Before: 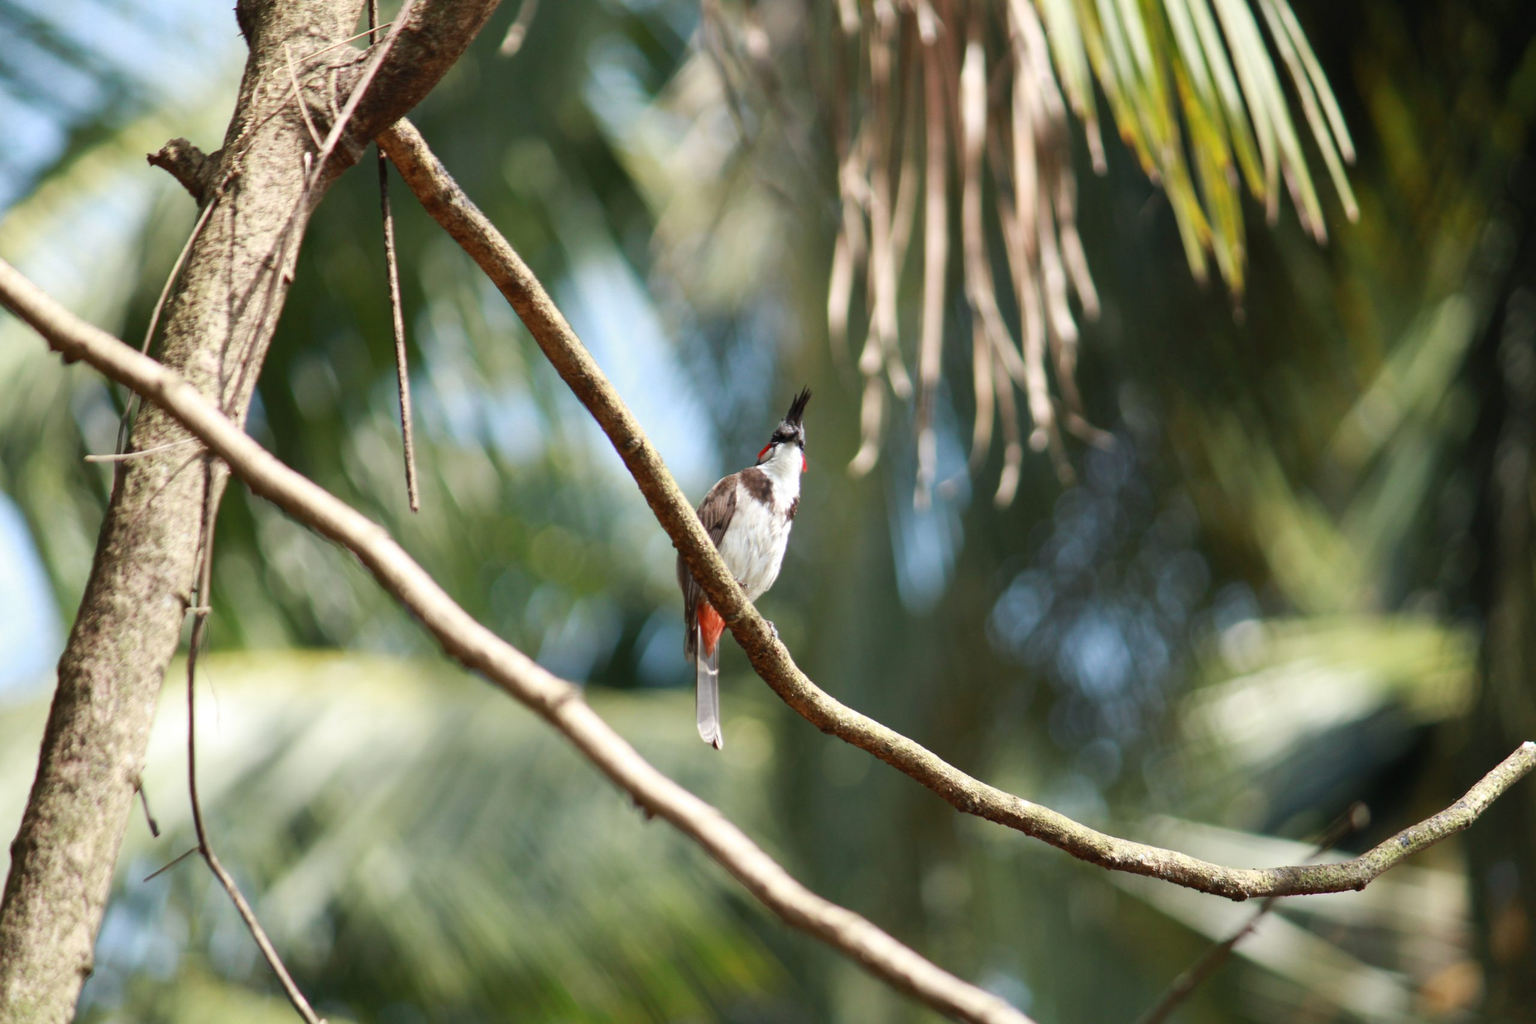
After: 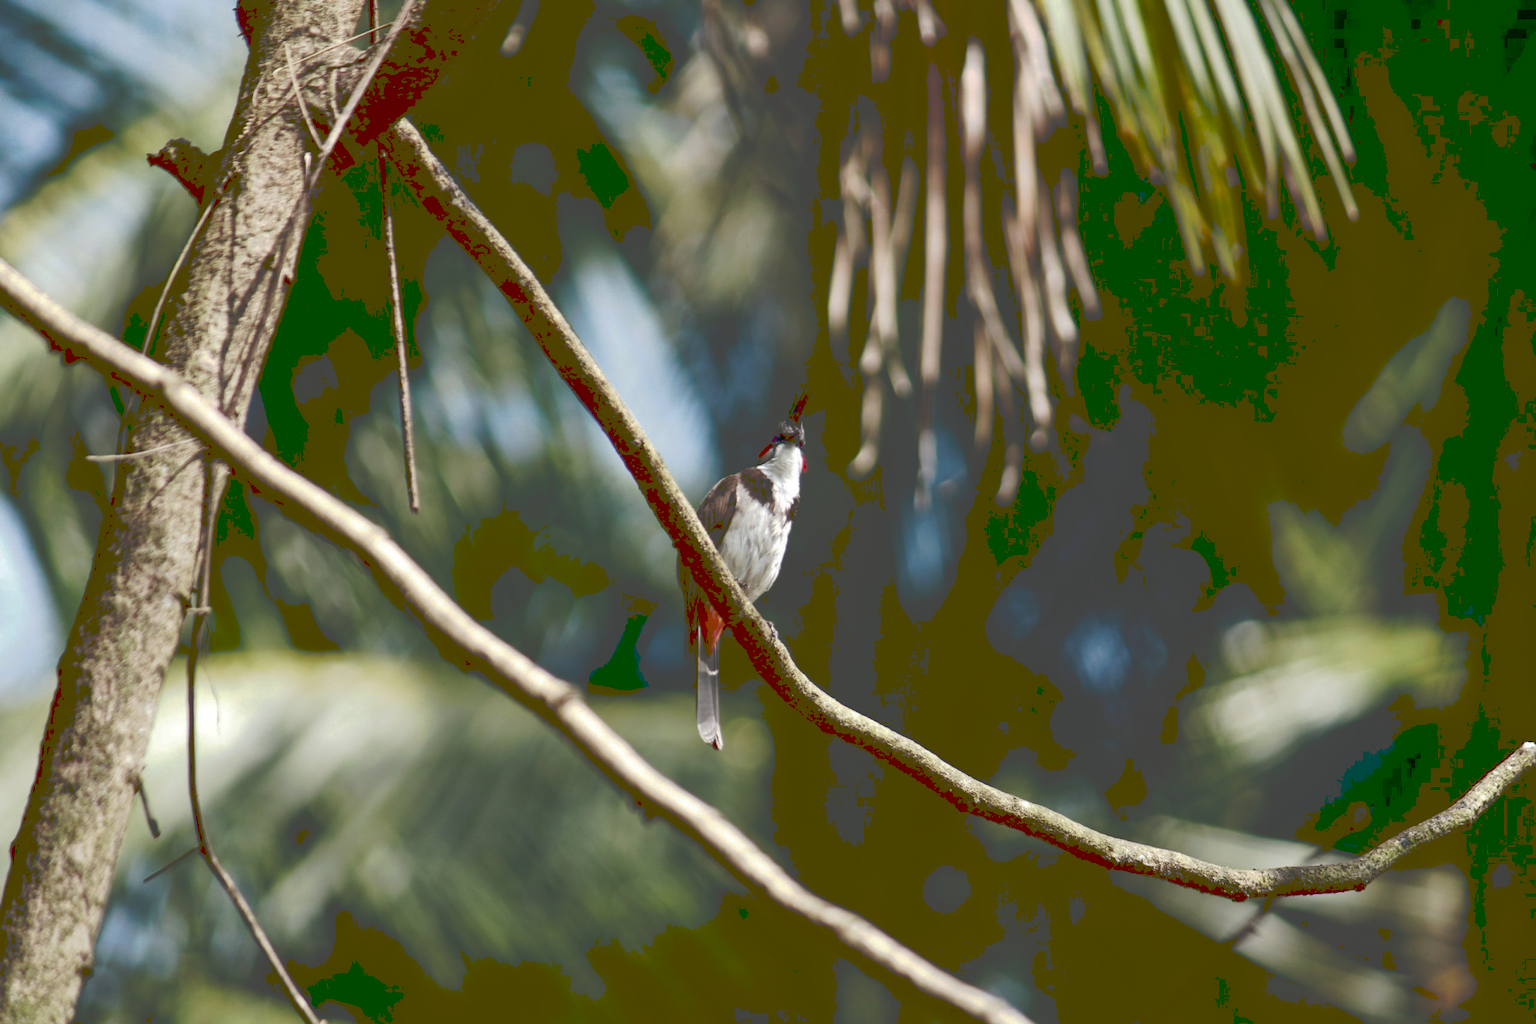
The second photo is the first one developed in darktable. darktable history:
contrast brightness saturation: contrast 0.09, brightness -0.606, saturation 0.173
tone curve: curves: ch0 [(0, 0) (0.003, 0.277) (0.011, 0.277) (0.025, 0.279) (0.044, 0.282) (0.069, 0.286) (0.1, 0.289) (0.136, 0.294) (0.177, 0.318) (0.224, 0.345) (0.277, 0.379) (0.335, 0.425) (0.399, 0.481) (0.468, 0.542) (0.543, 0.594) (0.623, 0.662) (0.709, 0.731) (0.801, 0.792) (0.898, 0.851) (1, 1)], preserve colors none
